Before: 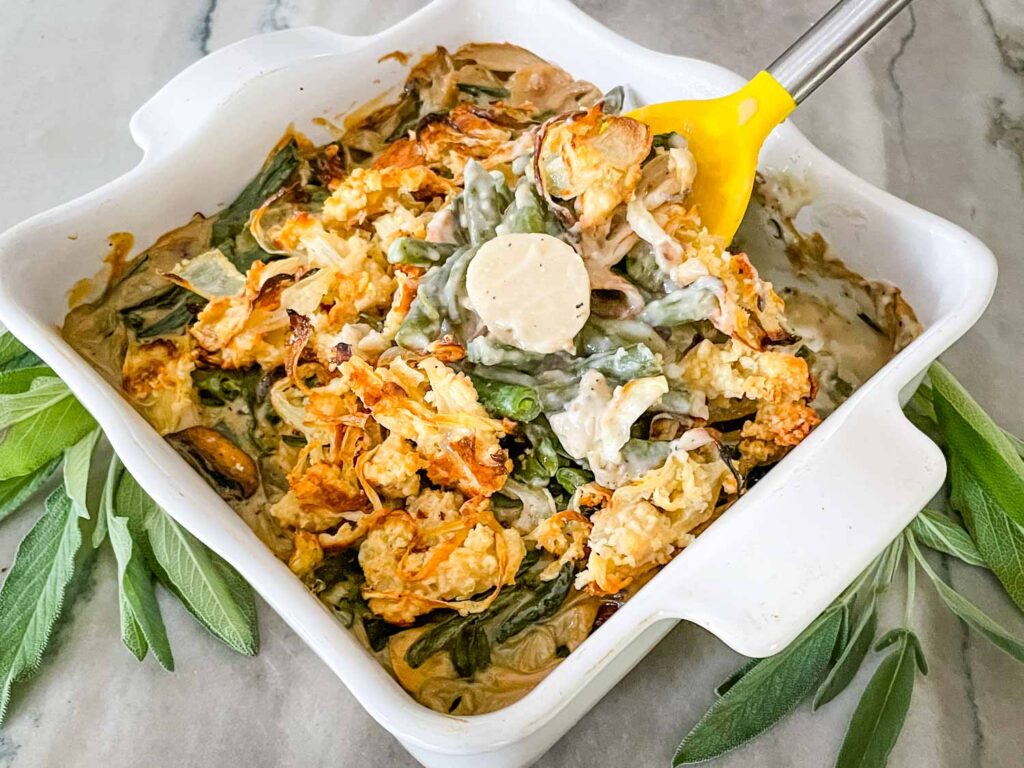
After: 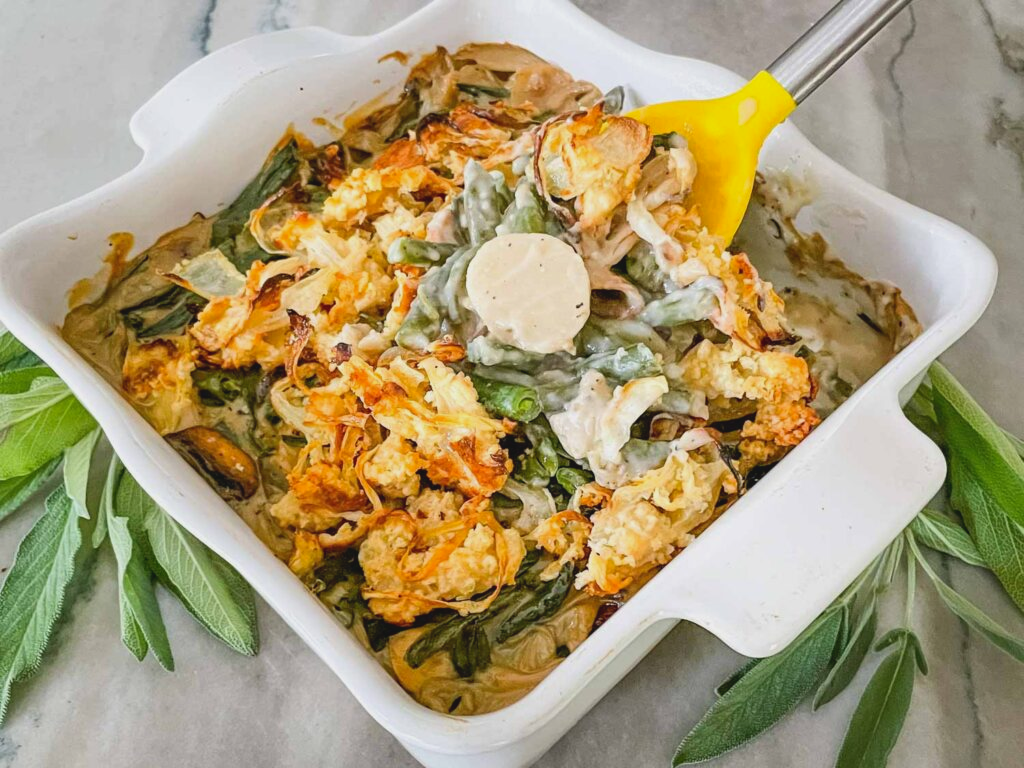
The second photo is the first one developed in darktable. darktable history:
contrast brightness saturation: contrast -0.11
exposure: exposure -0.04 EV, compensate highlight preservation false
